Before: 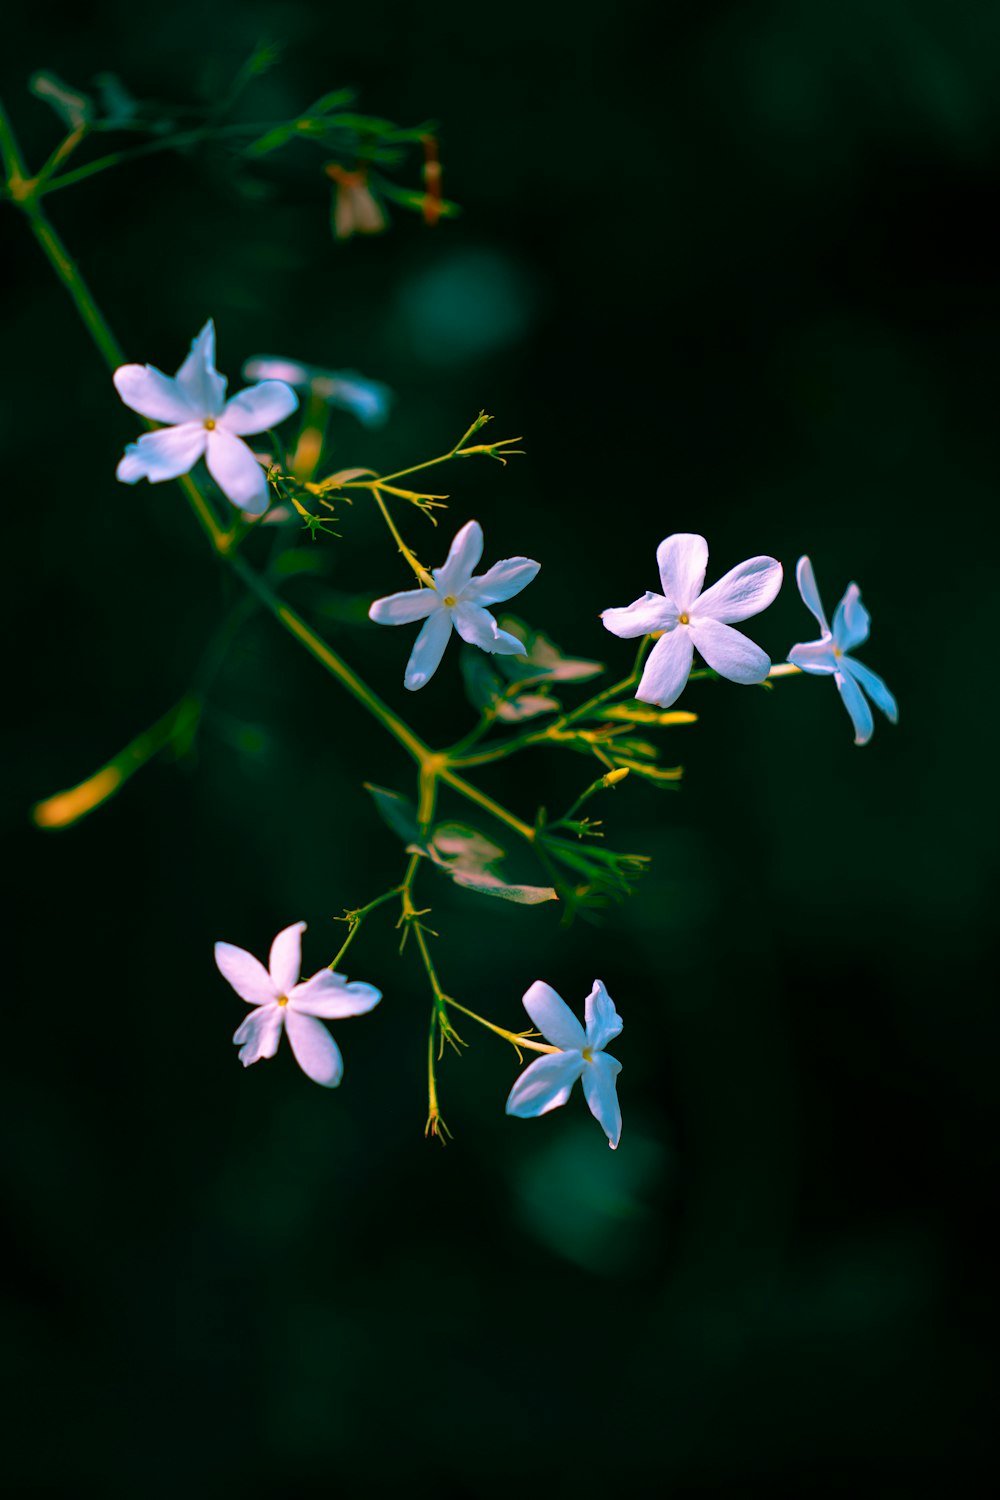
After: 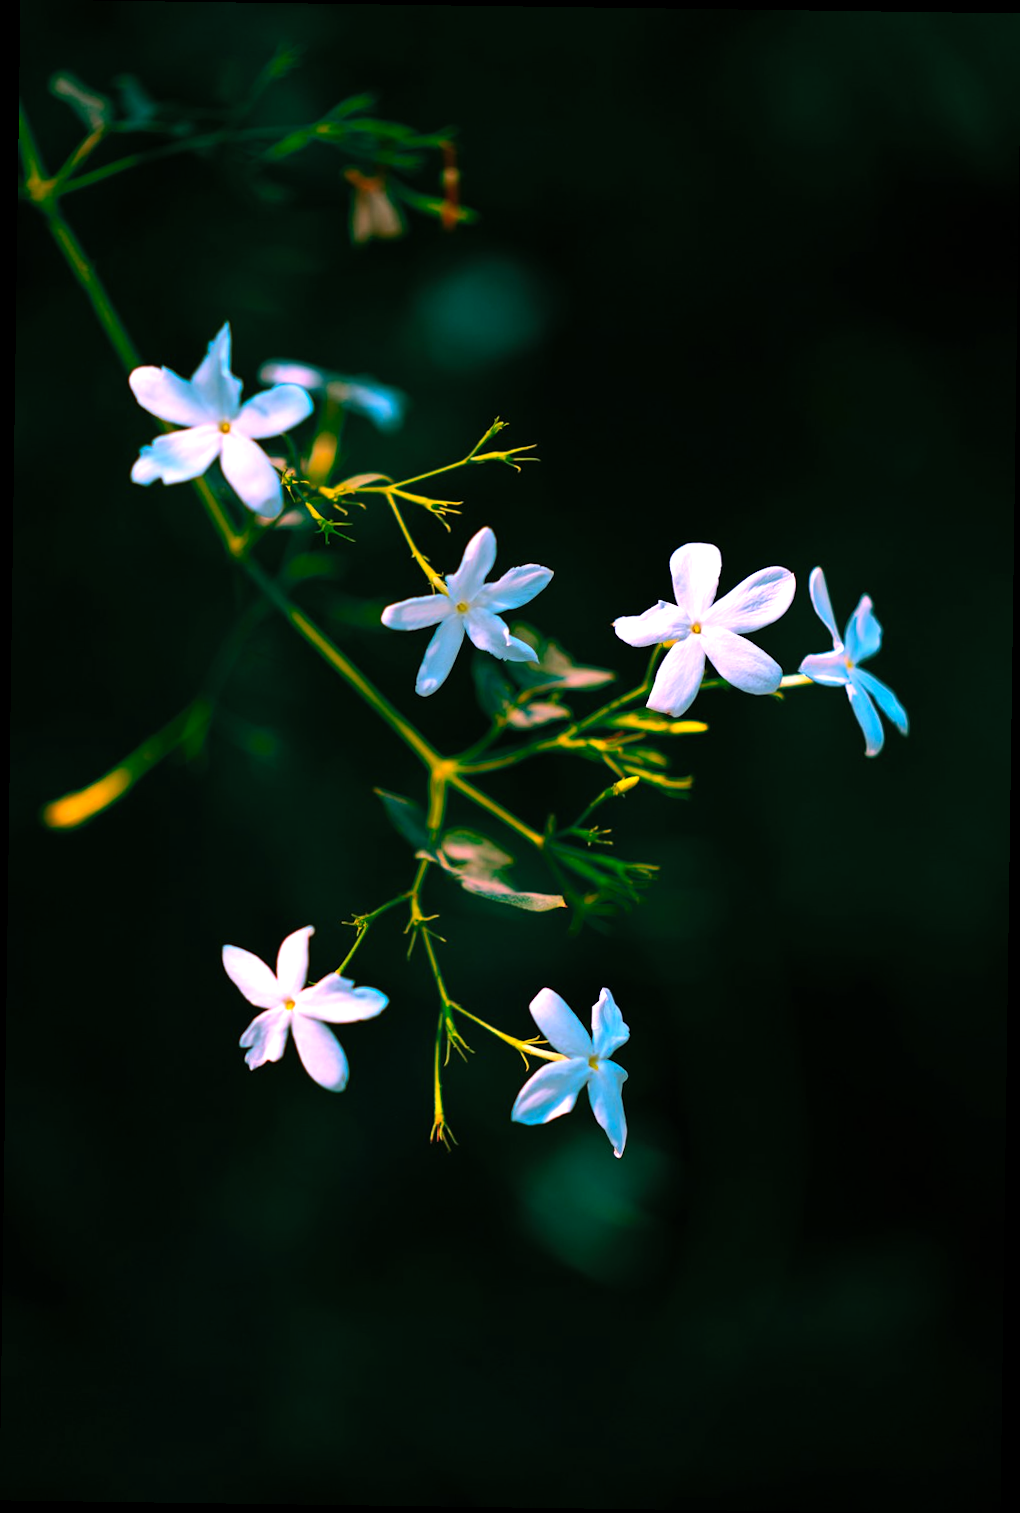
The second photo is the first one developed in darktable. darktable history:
contrast brightness saturation: contrast 0.03, brightness 0.06, saturation 0.13
rotate and perspective: rotation 0.8°, automatic cropping off
tone equalizer: -8 EV -0.75 EV, -7 EV -0.7 EV, -6 EV -0.6 EV, -5 EV -0.4 EV, -3 EV 0.4 EV, -2 EV 0.6 EV, -1 EV 0.7 EV, +0 EV 0.75 EV, edges refinement/feathering 500, mask exposure compensation -1.57 EV, preserve details no
